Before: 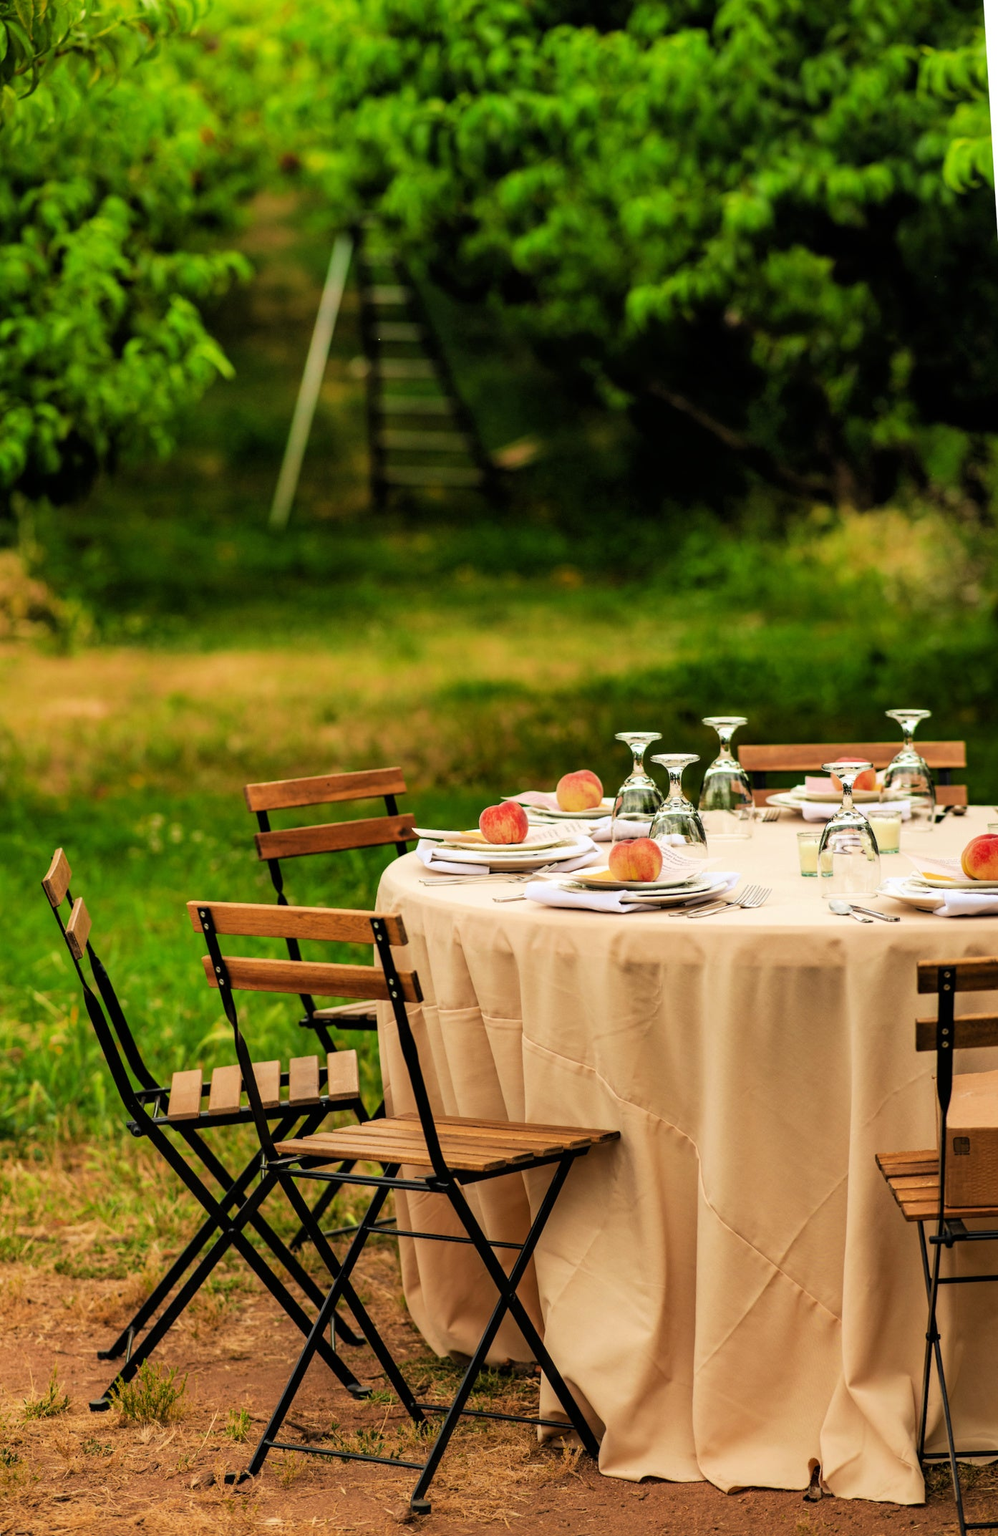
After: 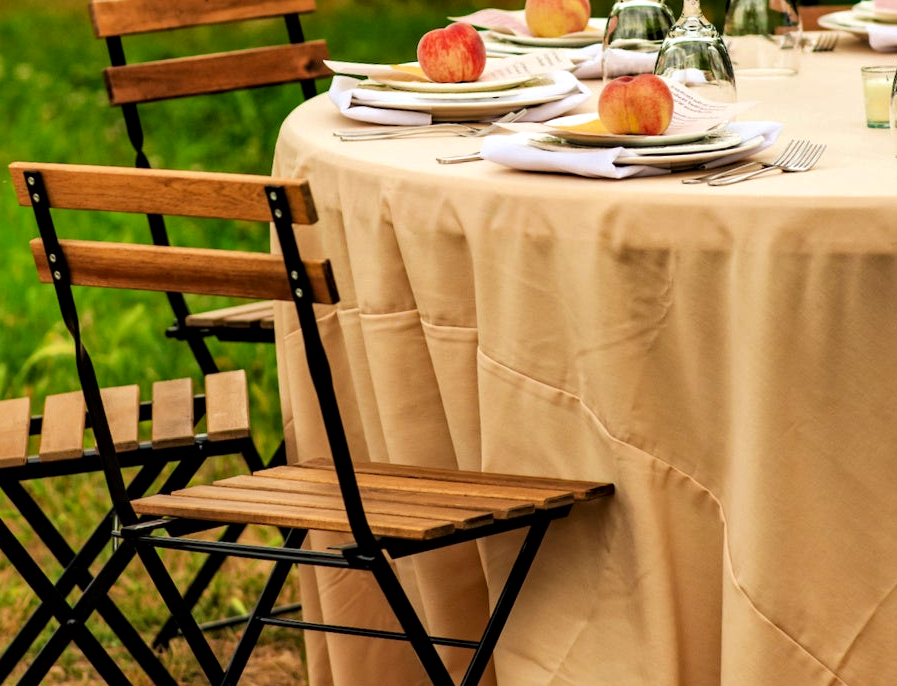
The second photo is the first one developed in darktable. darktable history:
haze removal: compatibility mode true, adaptive false
local contrast: mode bilateral grid, contrast 30, coarseness 25, midtone range 0.2
crop: left 18.091%, top 51.13%, right 17.525%, bottom 16.85%
